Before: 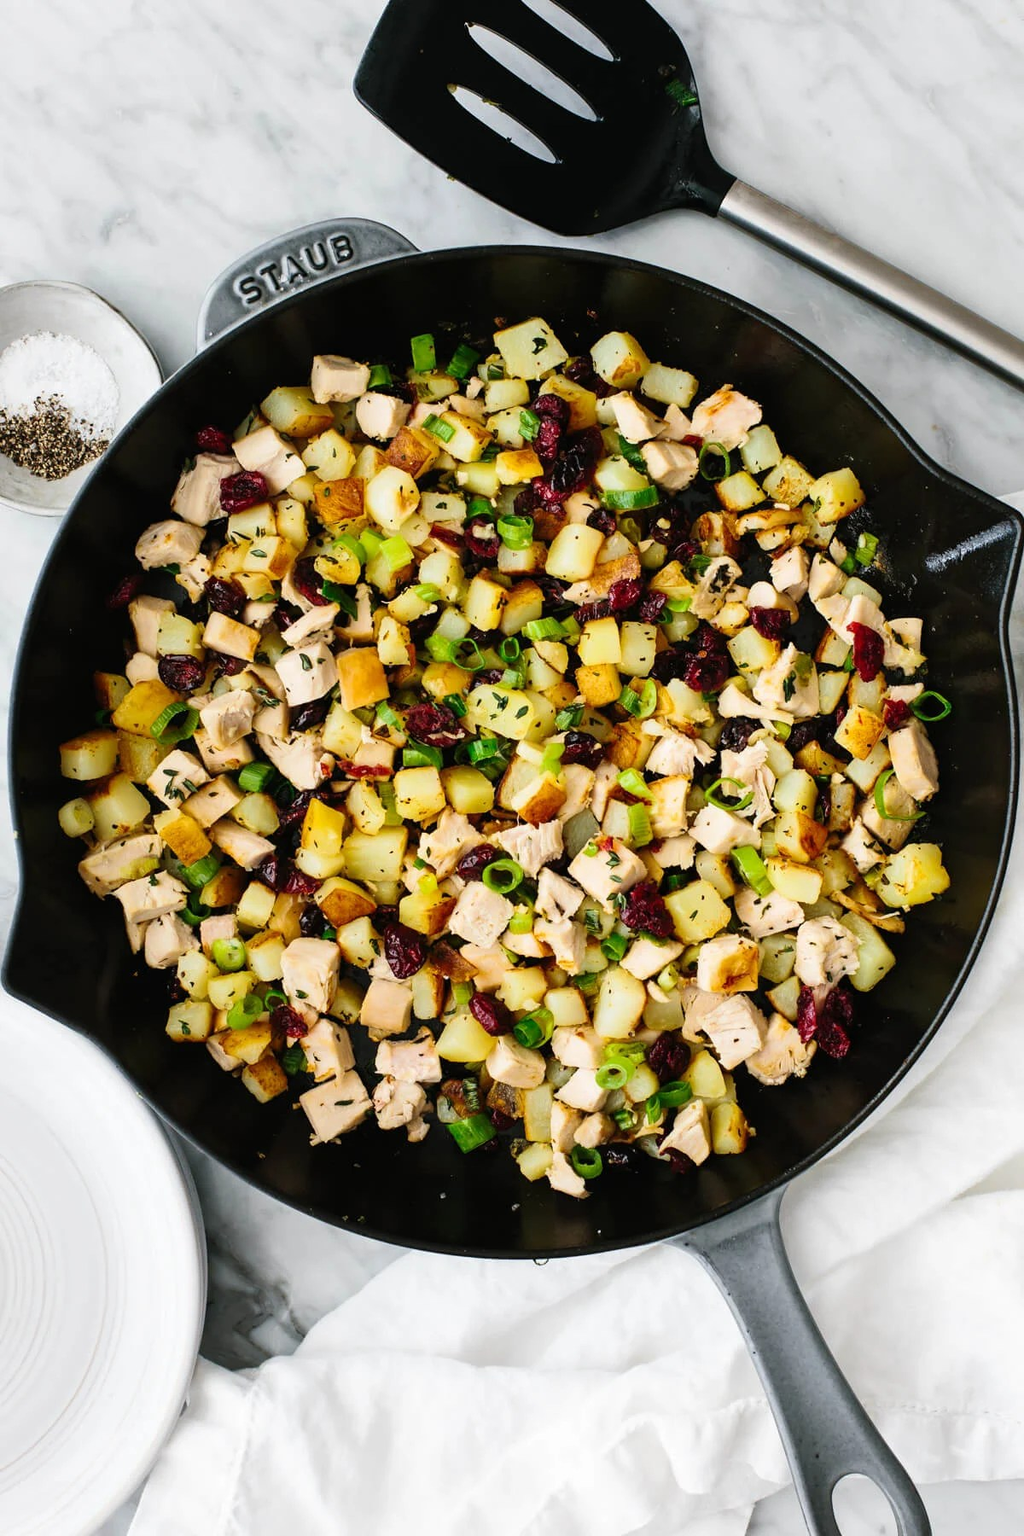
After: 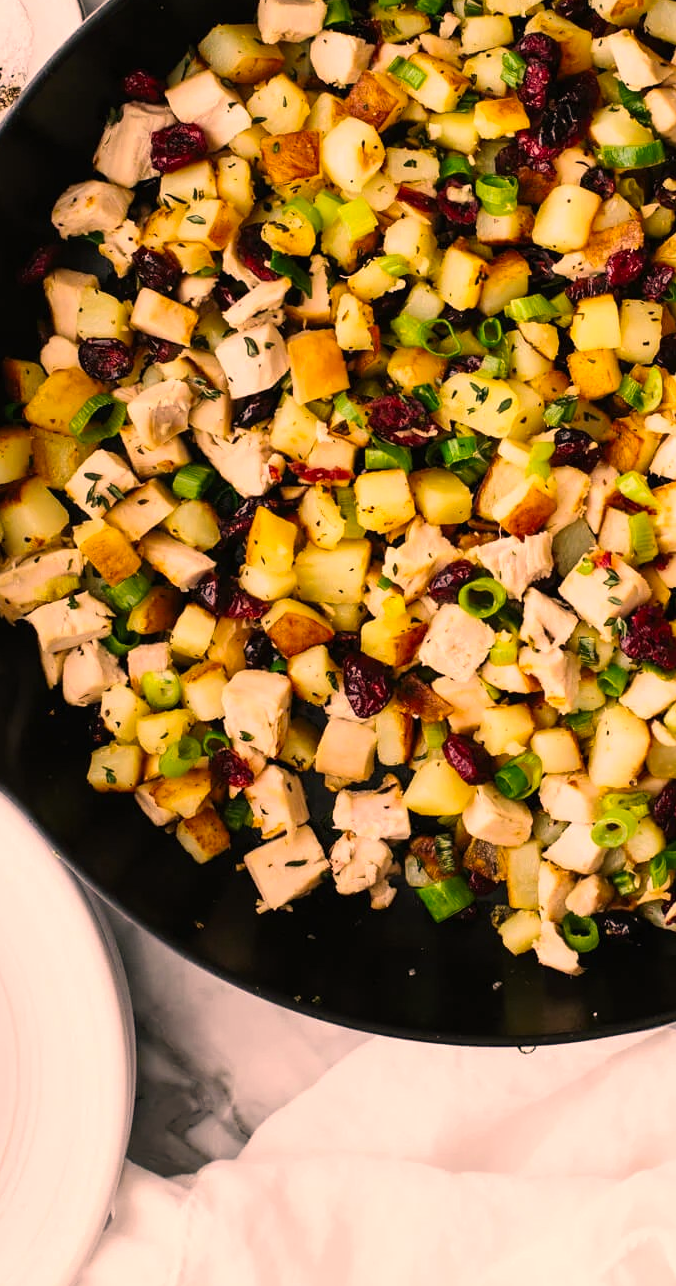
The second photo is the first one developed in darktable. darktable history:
crop: left 8.966%, top 23.852%, right 34.699%, bottom 4.703%
color correction: highlights a* 21.16, highlights b* 19.61
